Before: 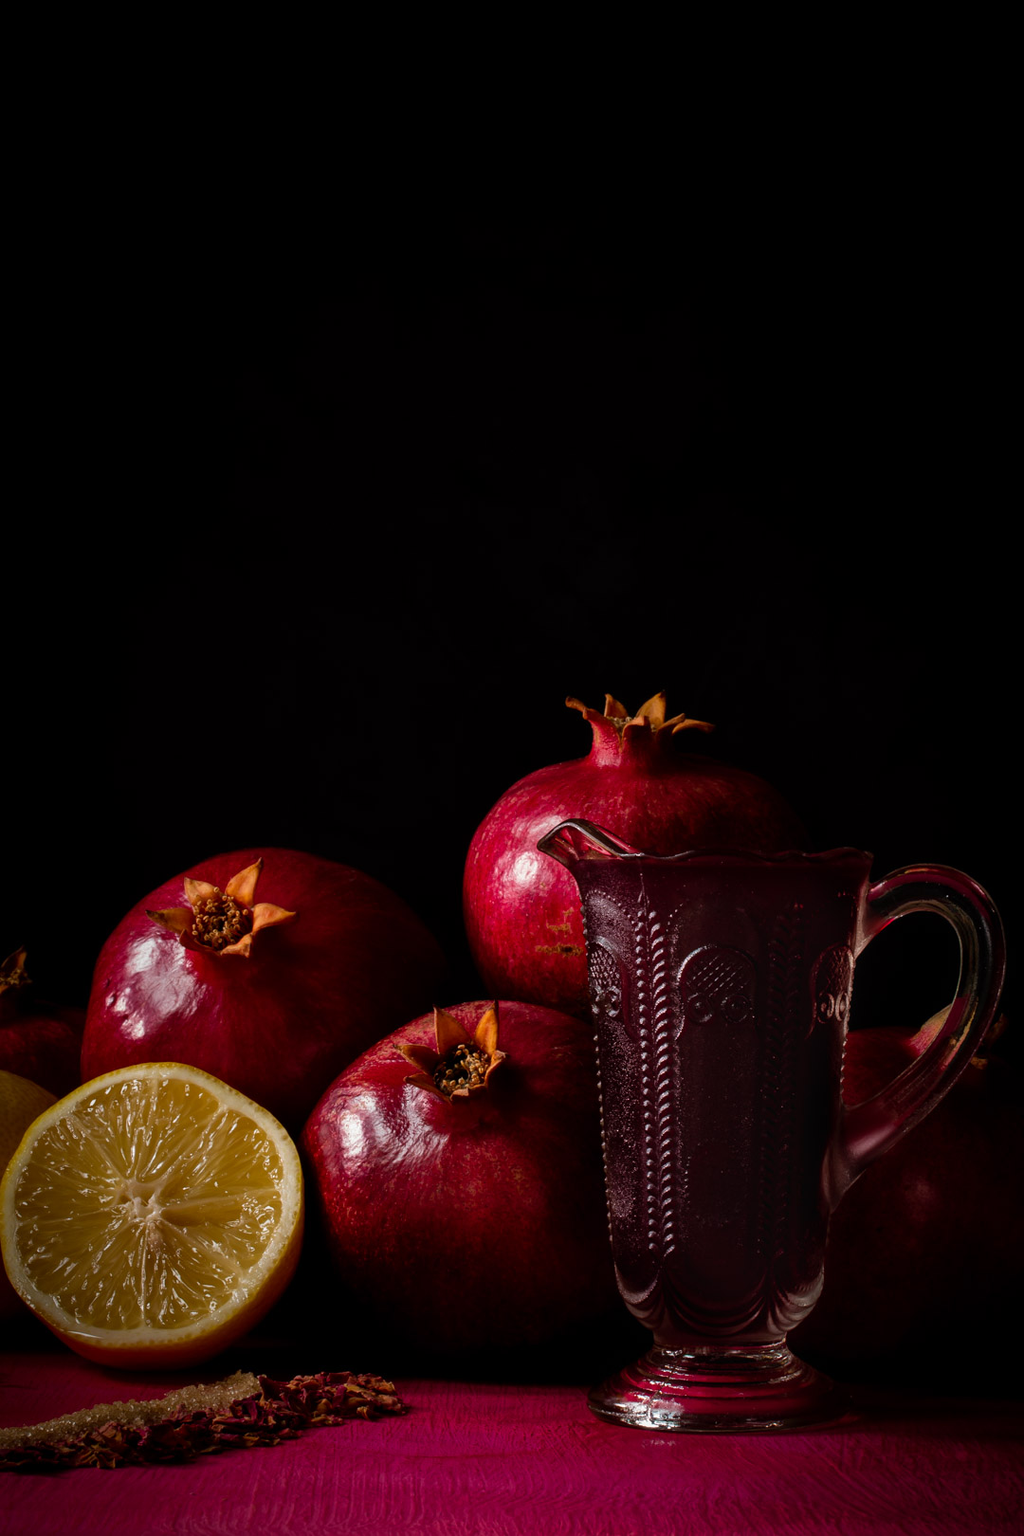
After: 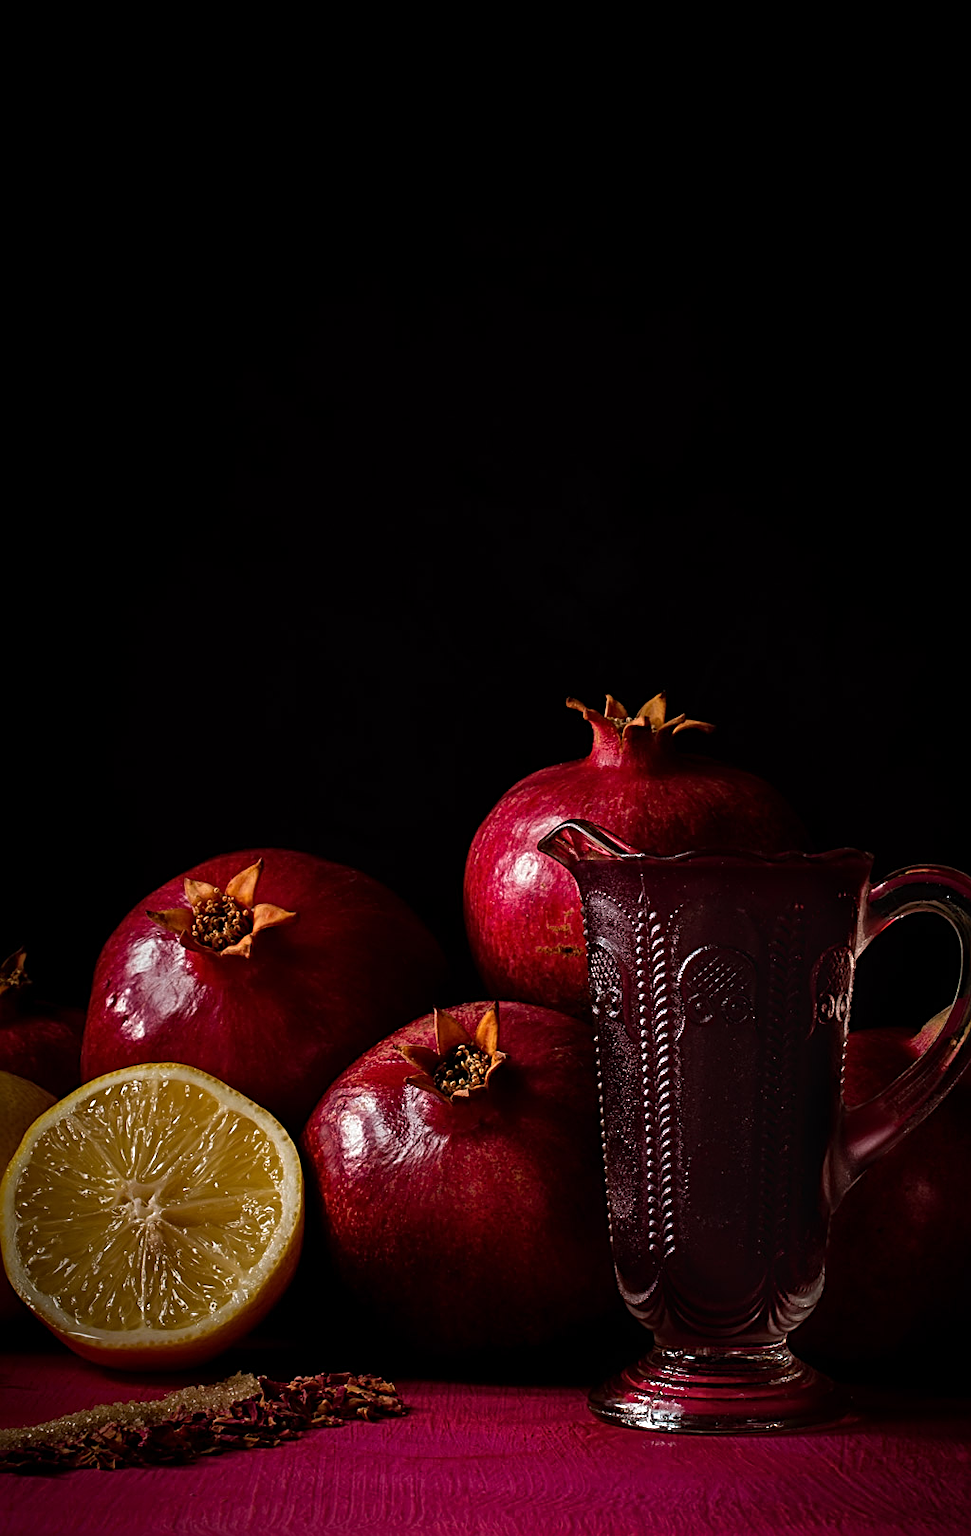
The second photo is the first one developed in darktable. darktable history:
sharpen: radius 2.817, amount 0.715
crop and rotate: right 5.167%
